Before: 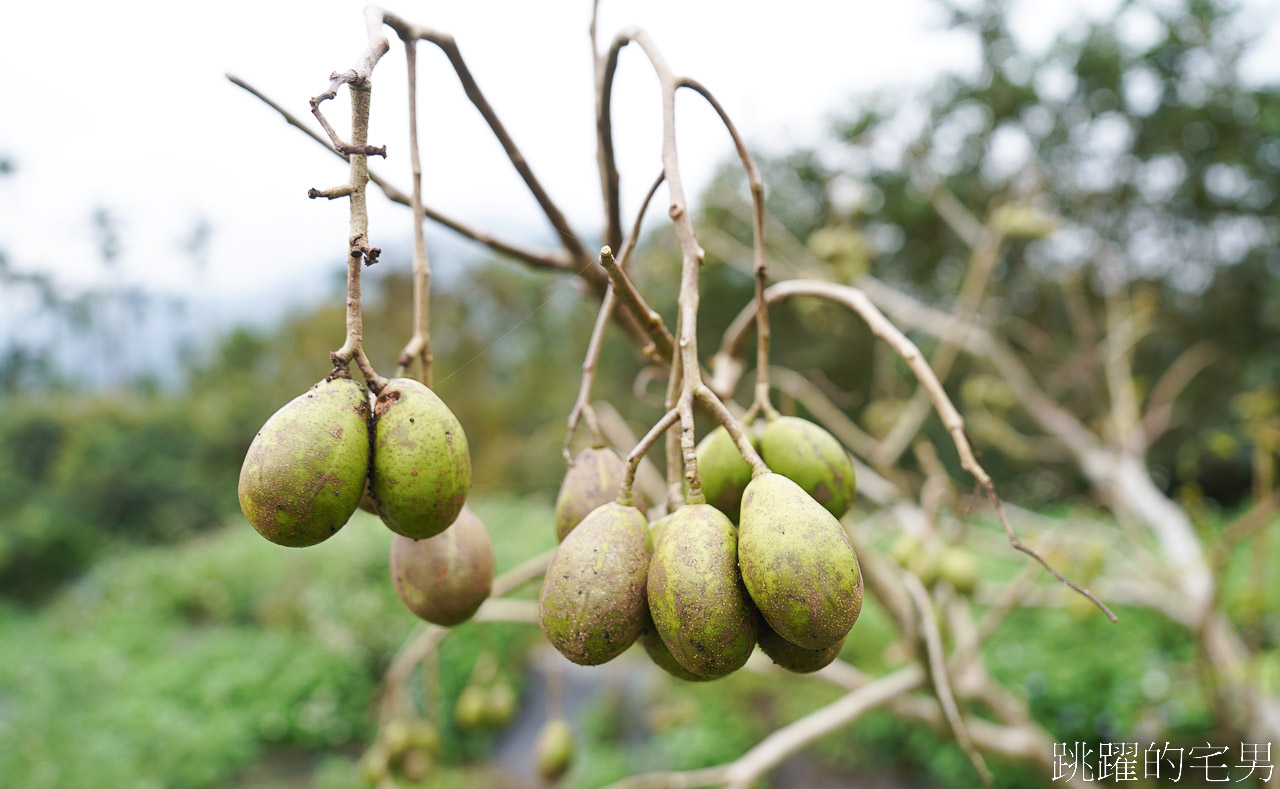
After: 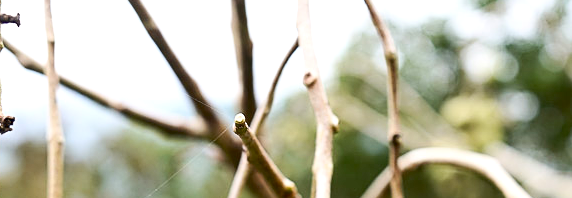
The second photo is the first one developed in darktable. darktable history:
crop: left 28.64%, top 16.832%, right 26.637%, bottom 58.055%
contrast brightness saturation: contrast 0.22
exposure: black level correction 0.012, exposure 0.7 EV, compensate exposure bias true, compensate highlight preservation false
sharpen: amount 0.2
